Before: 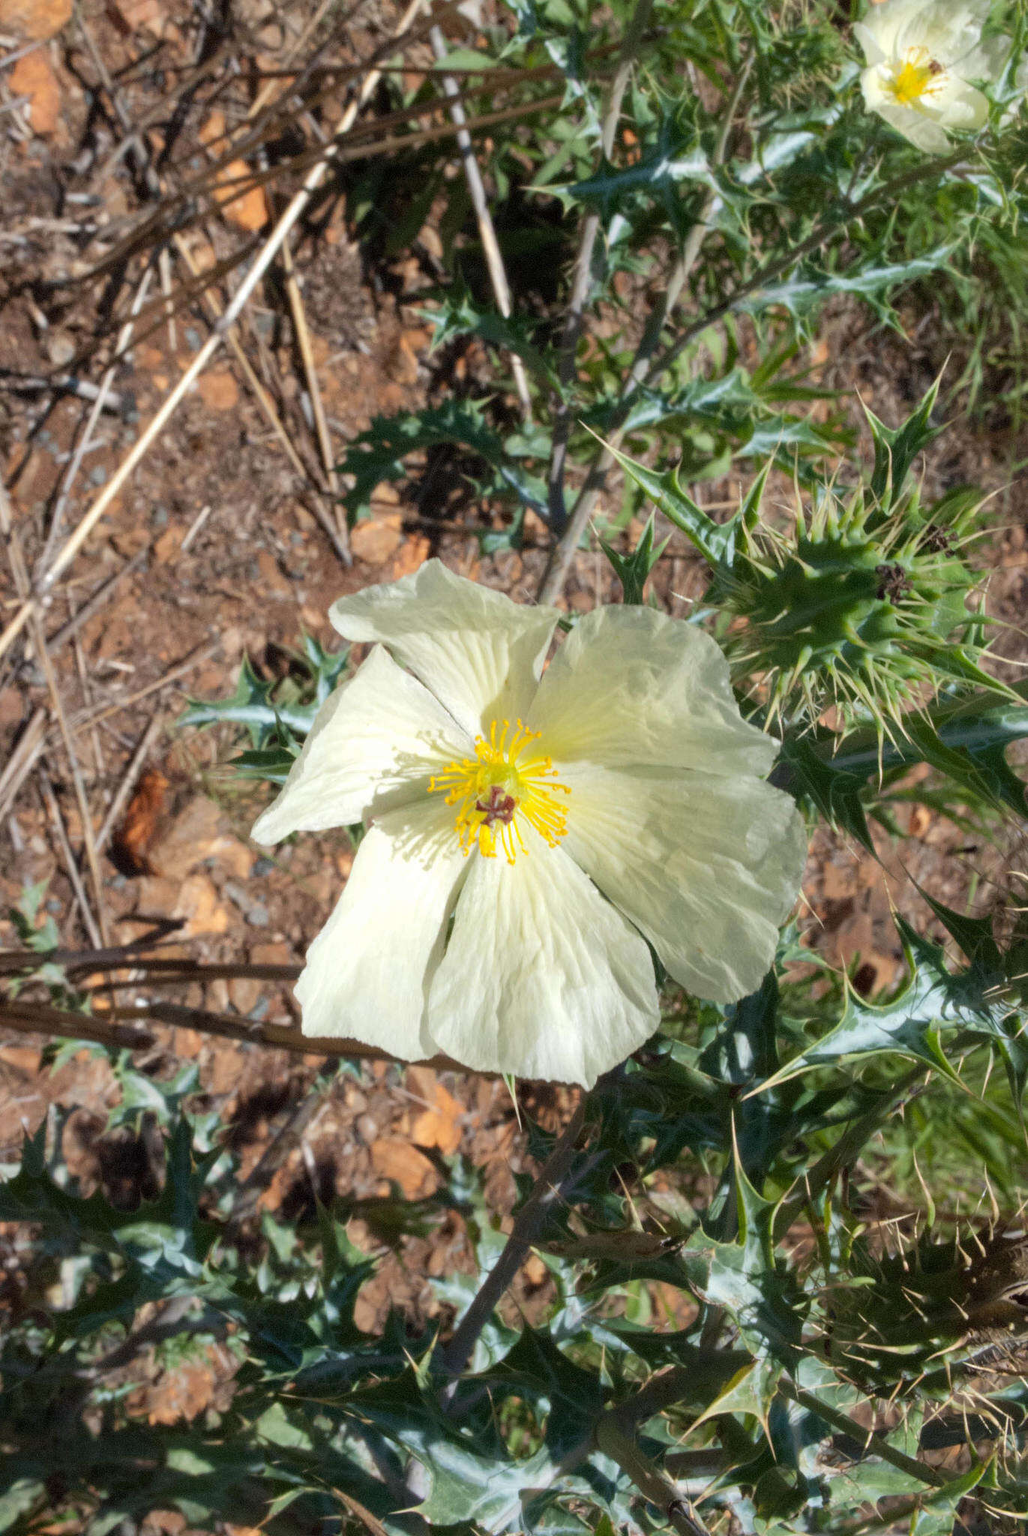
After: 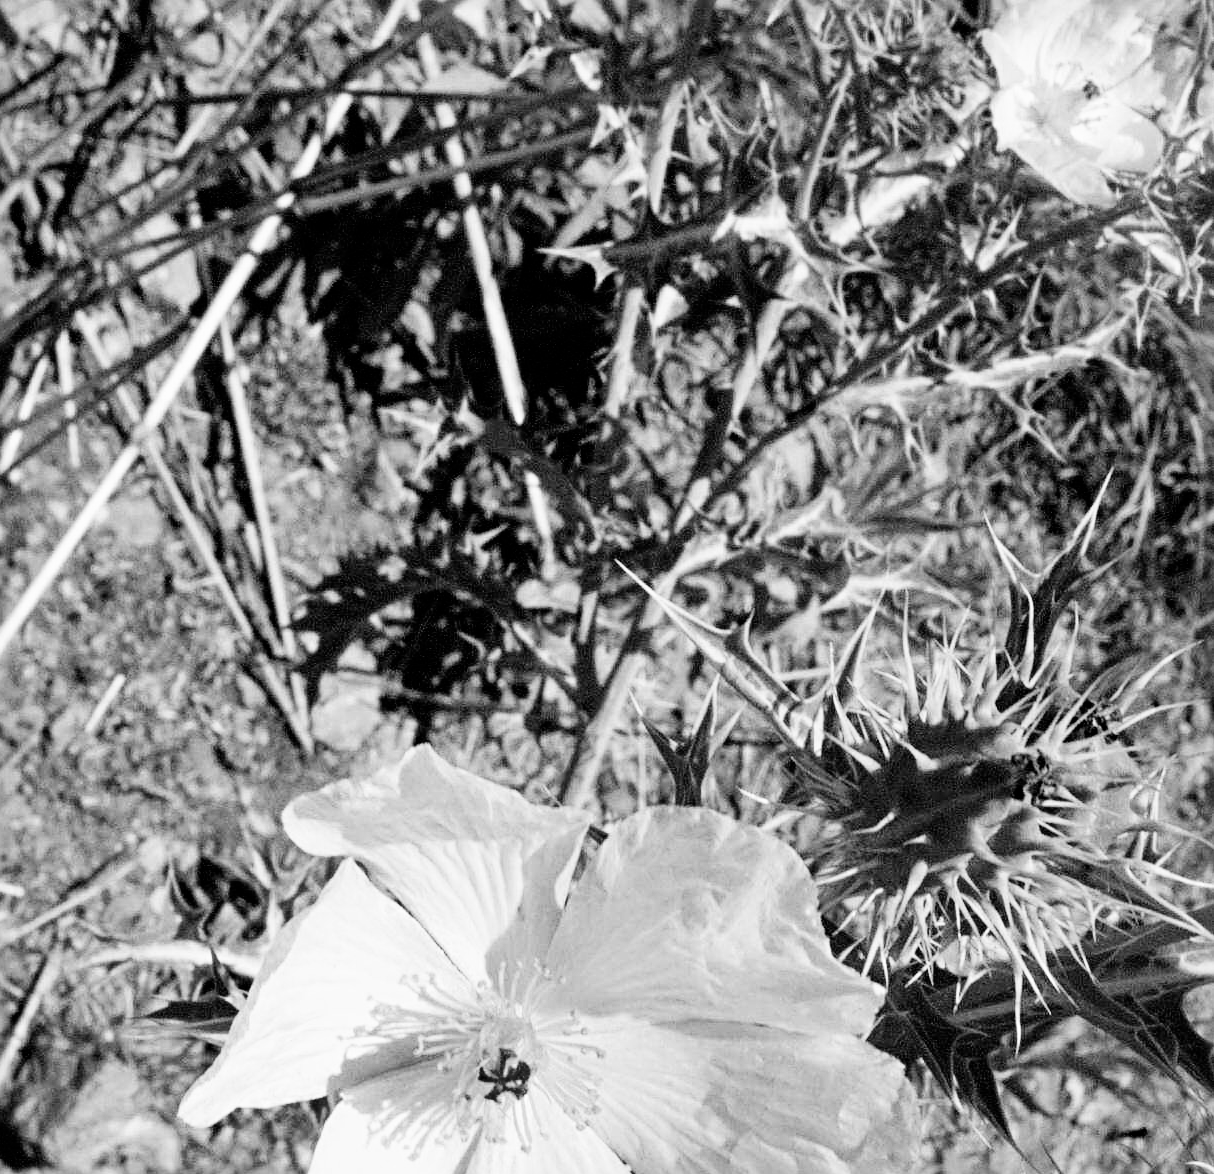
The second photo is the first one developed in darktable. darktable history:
crop and rotate: left 11.438%, bottom 42.674%
color calibration: output gray [0.267, 0.423, 0.261, 0], illuminant as shot in camera, x 0.37, y 0.382, temperature 4316.58 K
exposure: black level correction 0, exposure 1.001 EV, compensate exposure bias true, compensate highlight preservation false
shadows and highlights: shadows 22.16, highlights -49.33, soften with gaussian
contrast brightness saturation: brightness -0.015, saturation 0.35
sharpen: radius 3.964
filmic rgb: black relative exposure -4.97 EV, white relative exposure 3.95 EV, hardness 2.9, contrast 1.411, iterations of high-quality reconstruction 0
